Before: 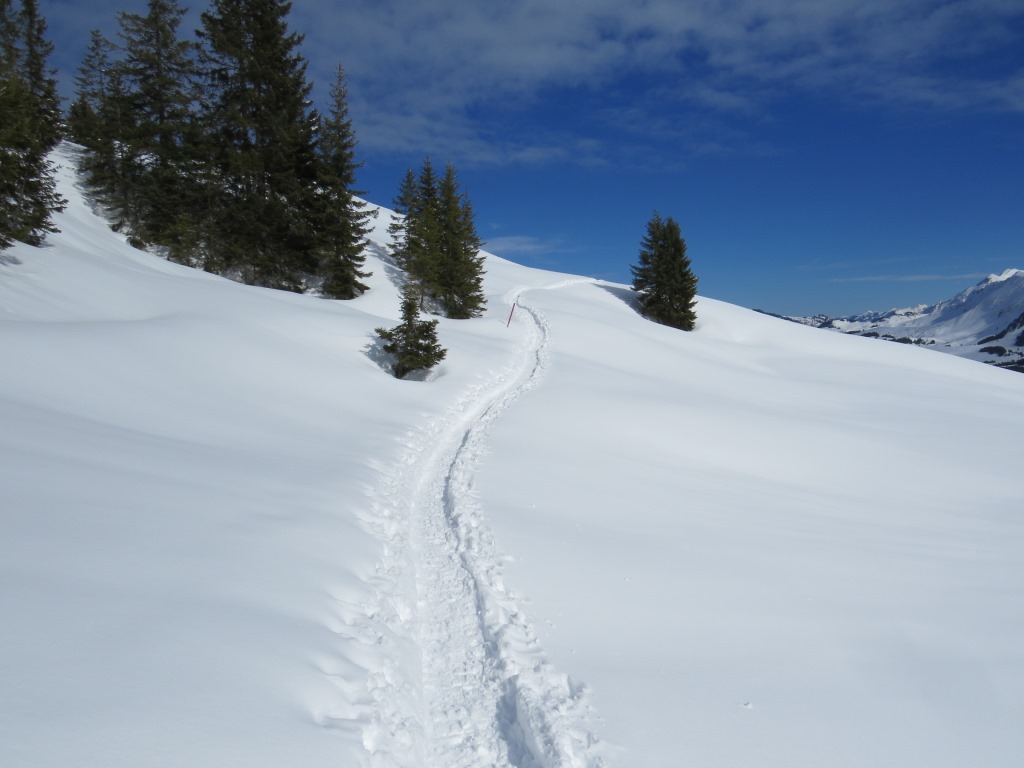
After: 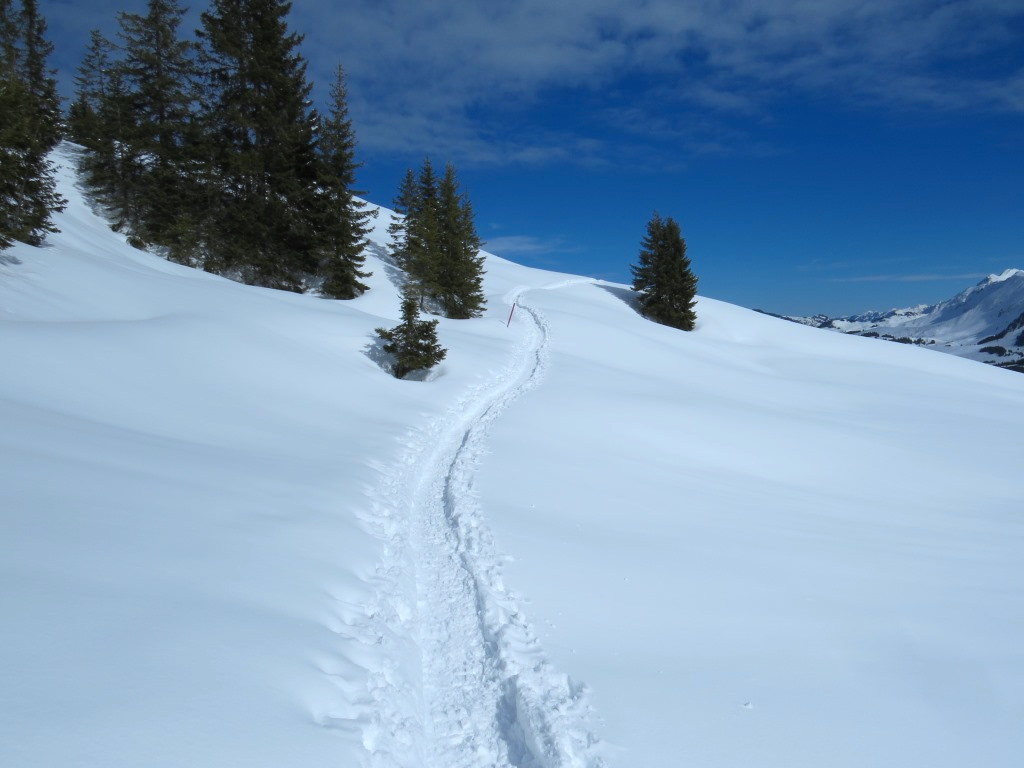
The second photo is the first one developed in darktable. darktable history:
color correction: highlights a* -3.95, highlights b* -10.87
